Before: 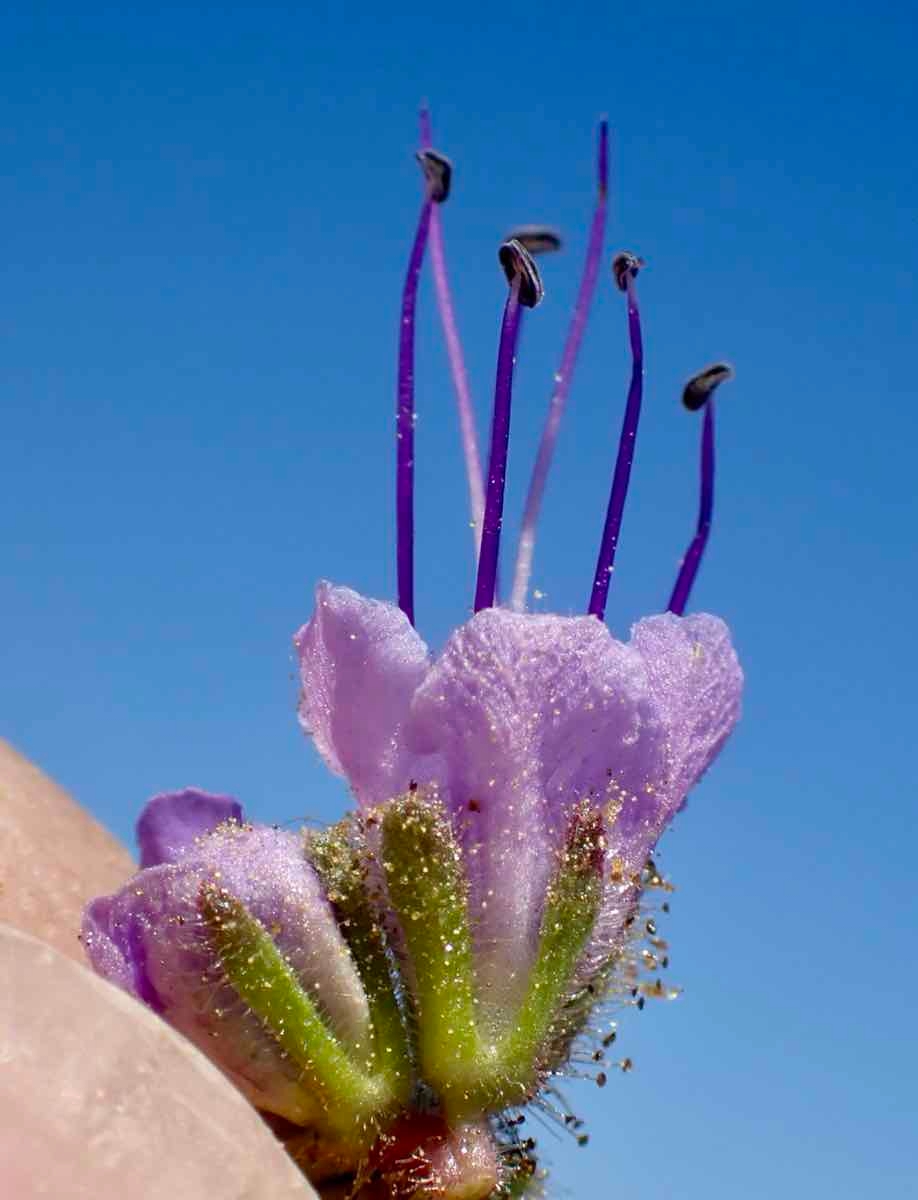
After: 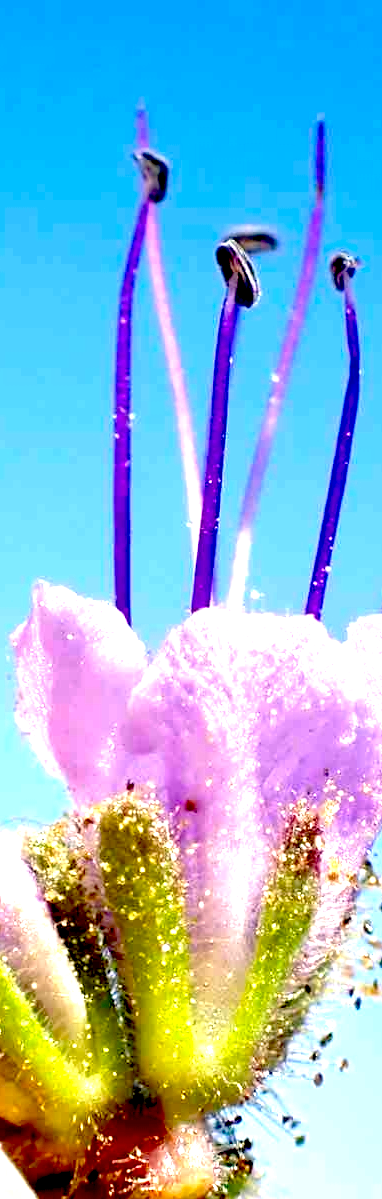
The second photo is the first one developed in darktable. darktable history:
exposure: black level correction 0.014, exposure 1.787 EV, compensate exposure bias true, compensate highlight preservation false
color correction: highlights a* -0.55, highlights b* 9.19, shadows a* -8.7, shadows b* 0.614
crop: left 30.913%, right 27.379%
